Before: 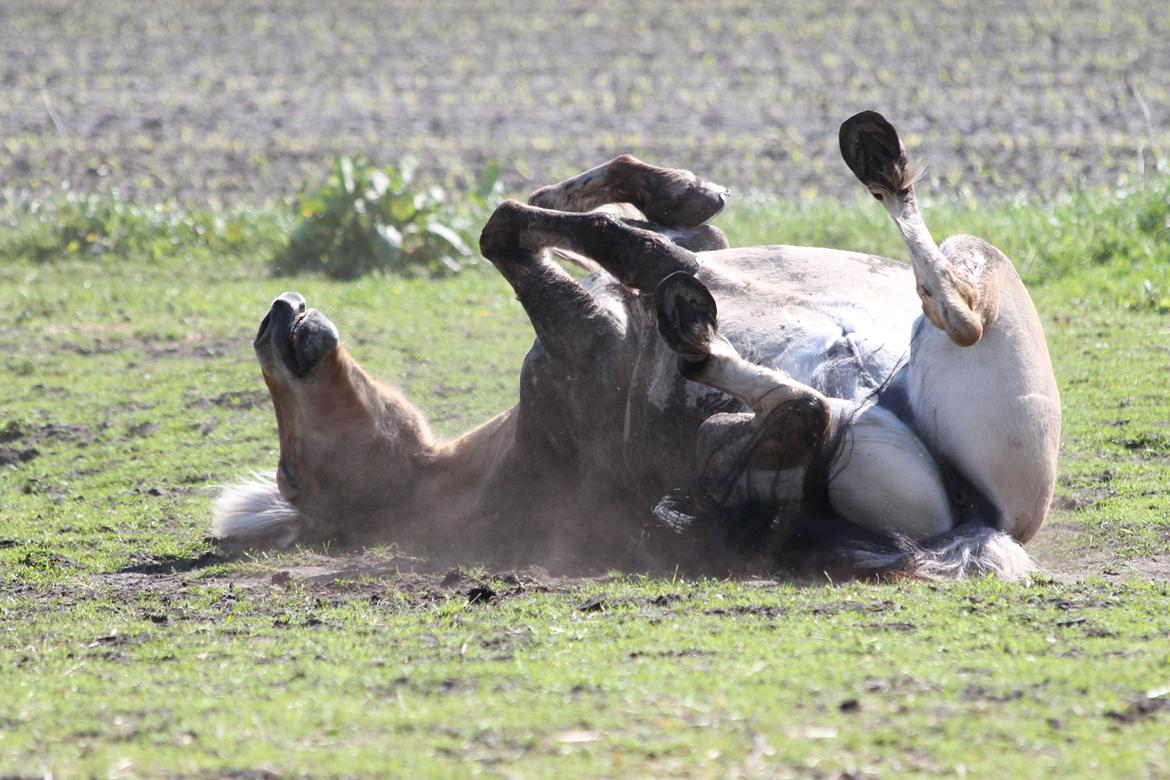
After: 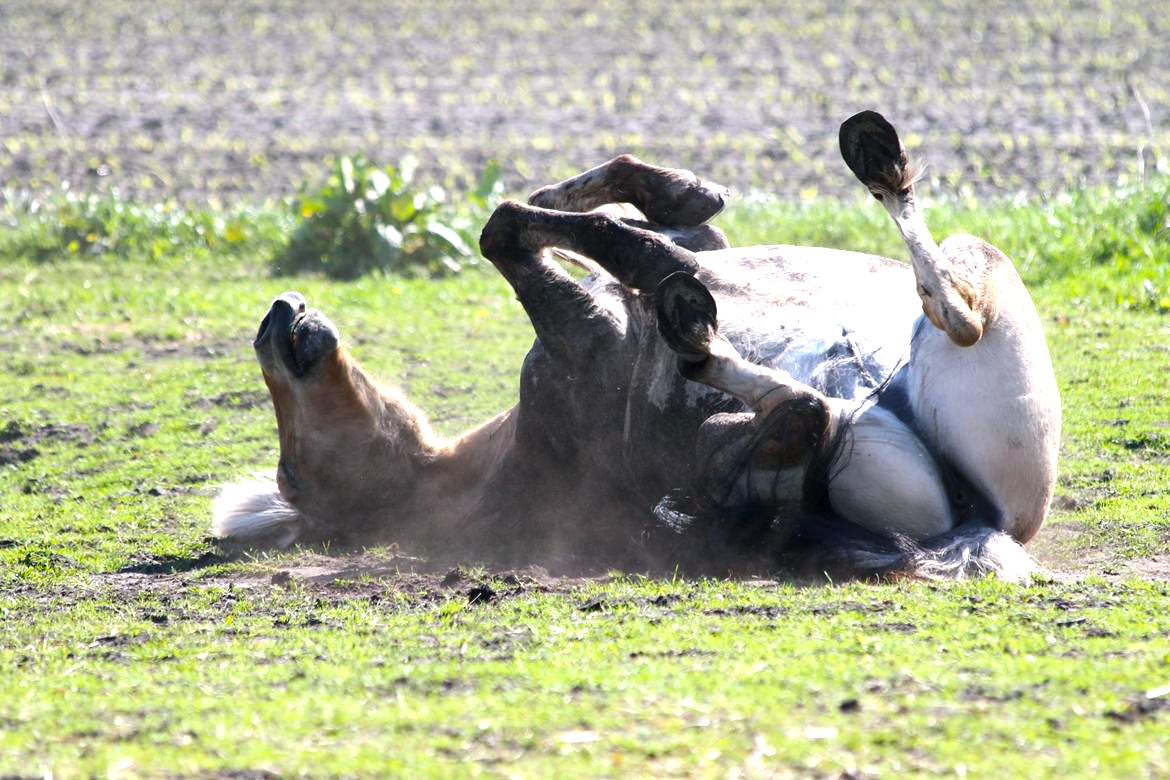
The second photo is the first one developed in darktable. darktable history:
color balance rgb: shadows lift › chroma 2.04%, shadows lift › hue 214.78°, global offset › luminance -0.292%, global offset › hue 259.18°, perceptual saturation grading › global saturation 37.295%, perceptual brilliance grading › highlights 15.824%, perceptual brilliance grading › mid-tones 5.962%, perceptual brilliance grading › shadows -14.802%
